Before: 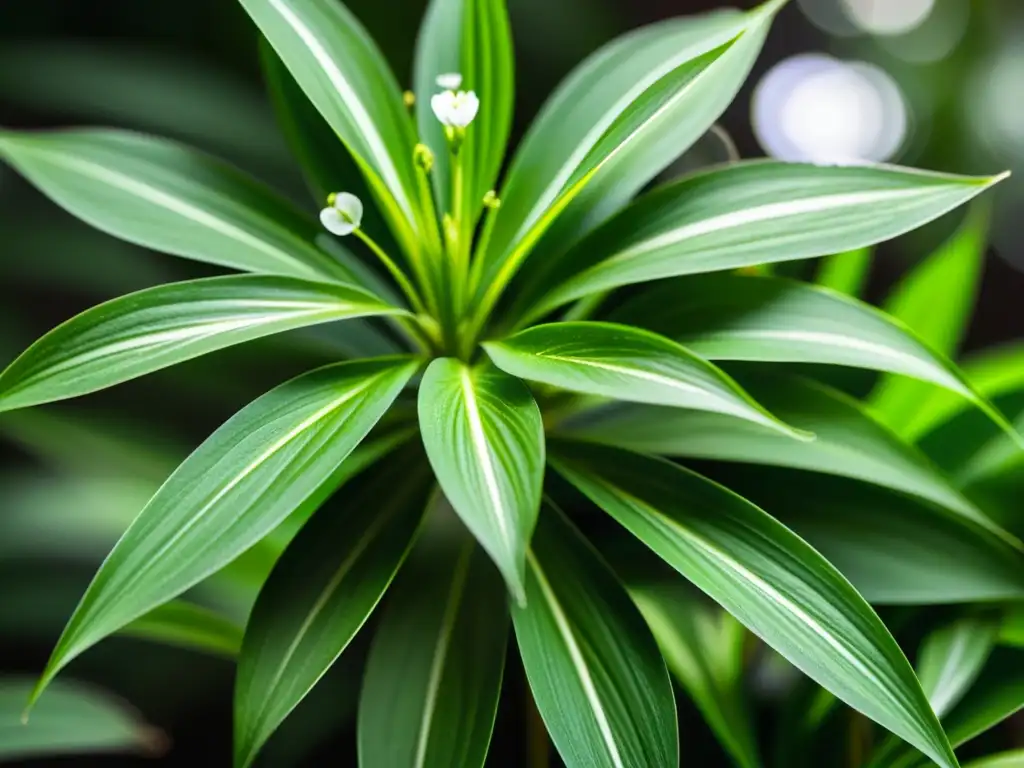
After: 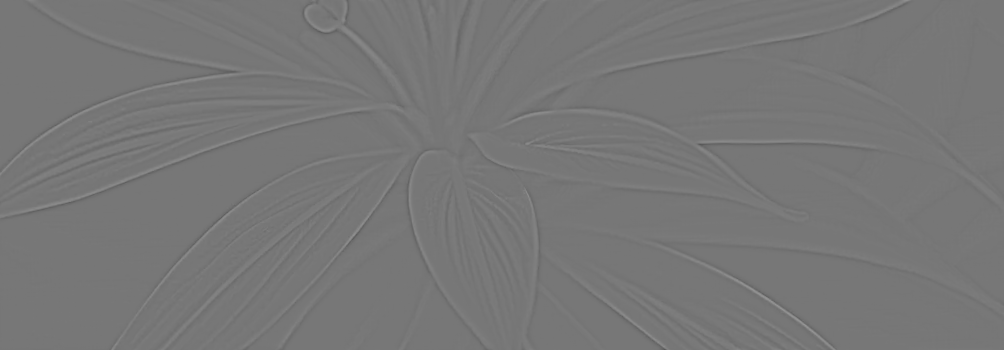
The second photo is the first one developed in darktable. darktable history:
color contrast: blue-yellow contrast 0.7
rotate and perspective: rotation -2°, crop left 0.022, crop right 0.978, crop top 0.049, crop bottom 0.951
crop and rotate: top 26.056%, bottom 25.543%
highpass: sharpness 5.84%, contrast boost 8.44%
